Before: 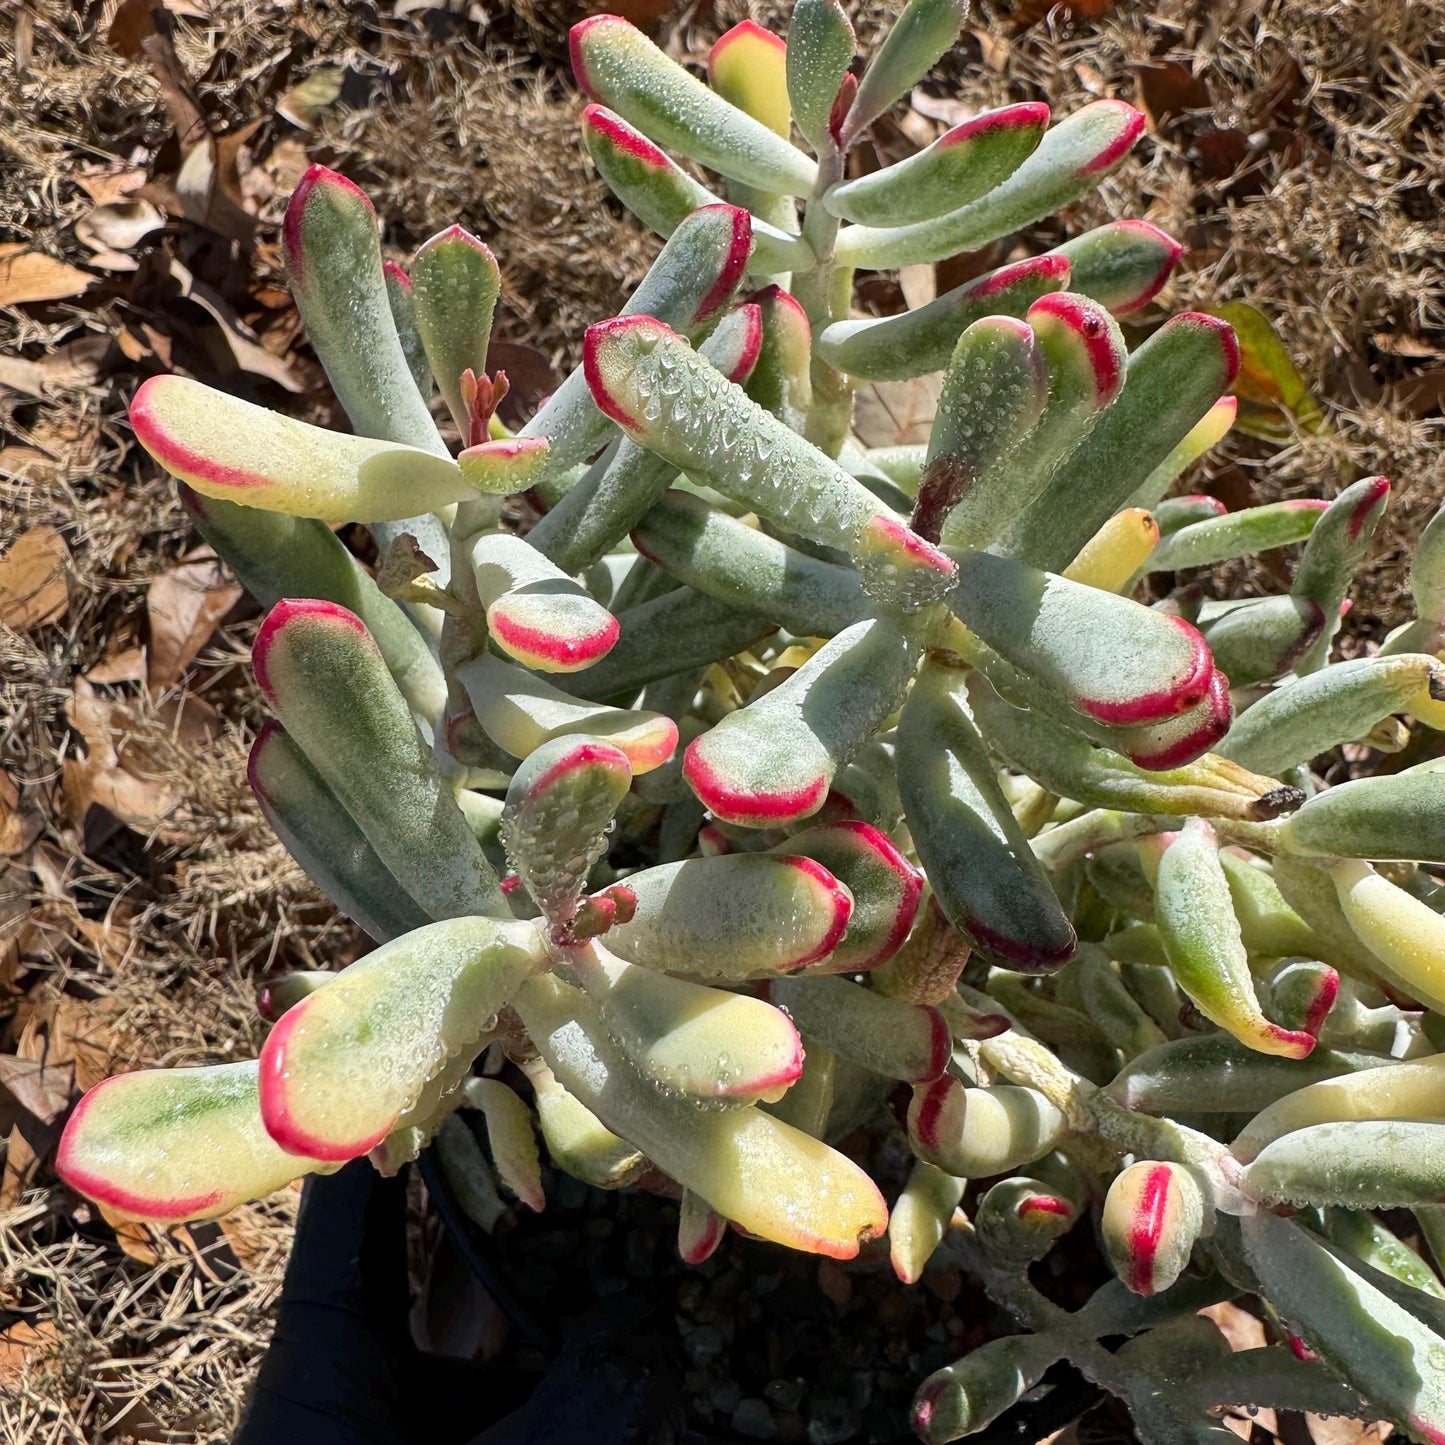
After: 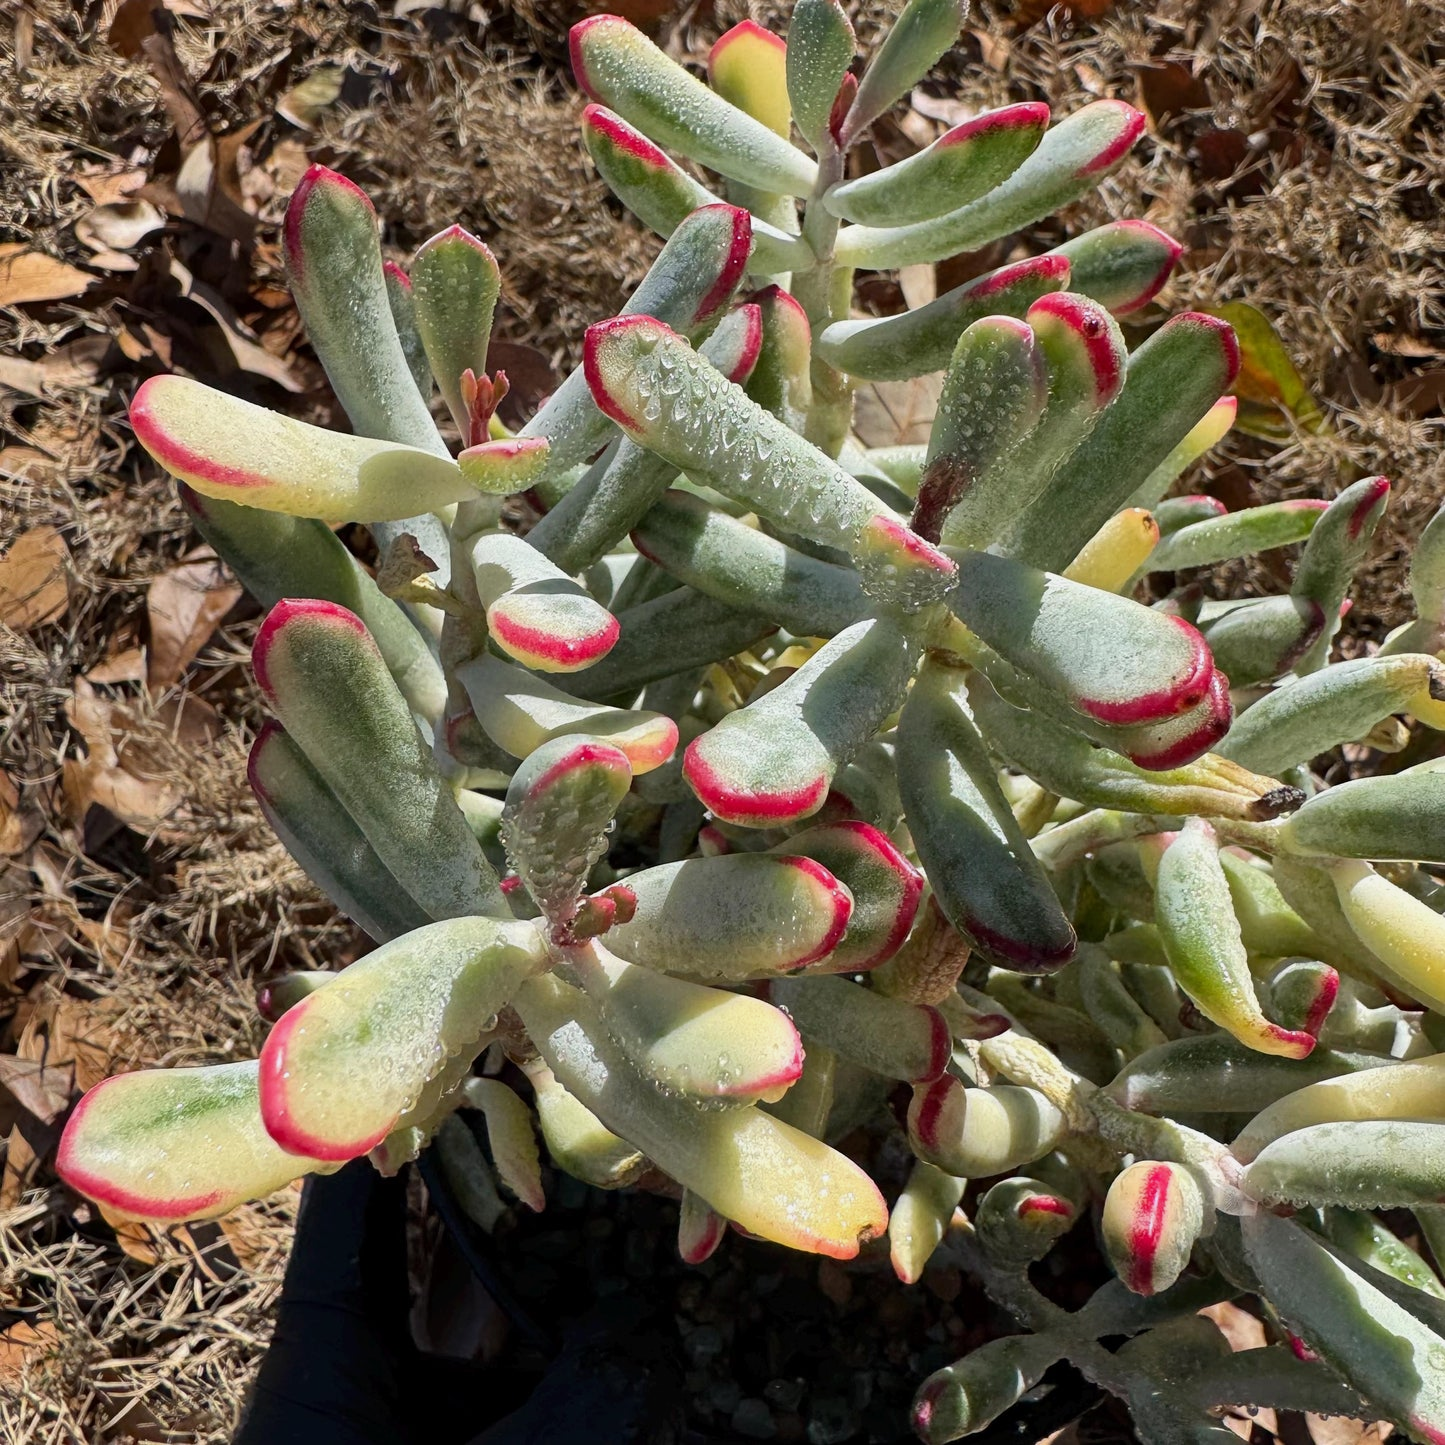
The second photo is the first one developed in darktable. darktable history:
exposure: exposure -0.154 EV, compensate exposure bias true, compensate highlight preservation false
